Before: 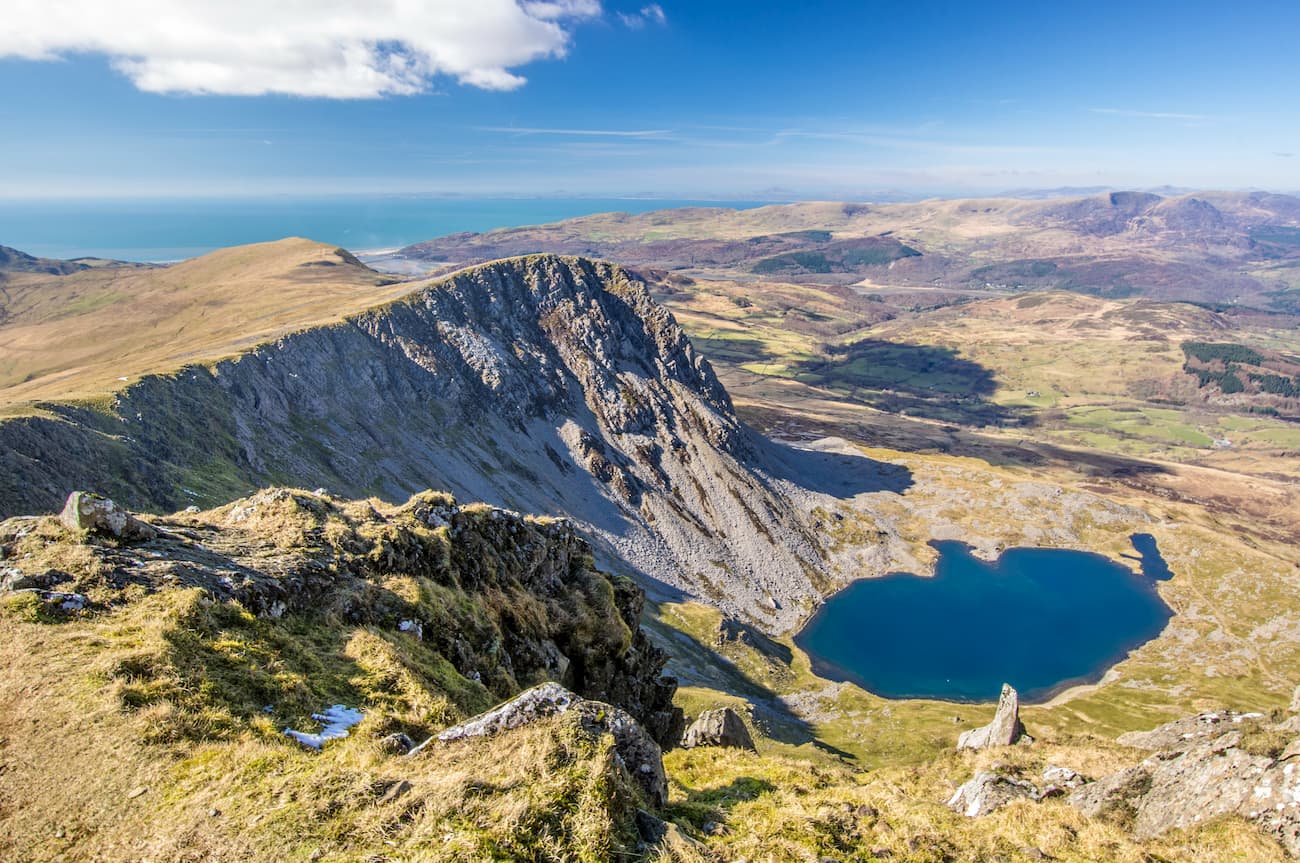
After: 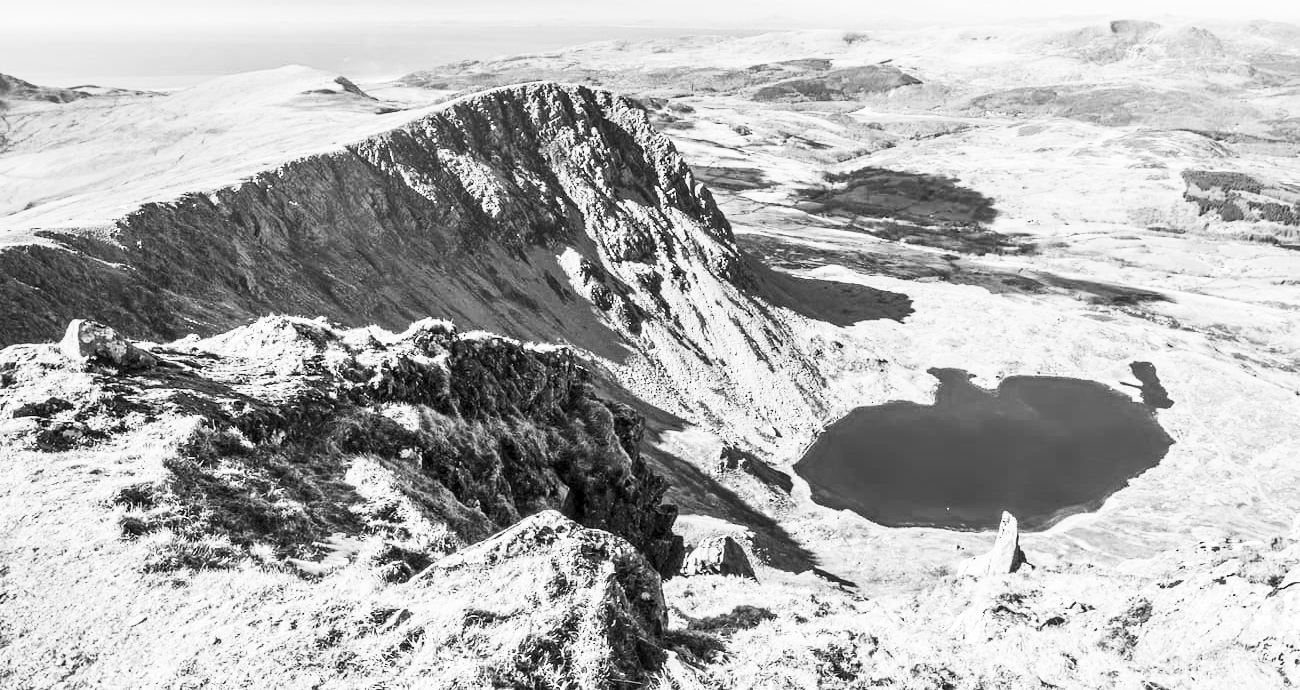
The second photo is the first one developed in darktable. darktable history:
contrast brightness saturation: contrast 0.53, brightness 0.47, saturation -1
crop and rotate: top 19.998%
